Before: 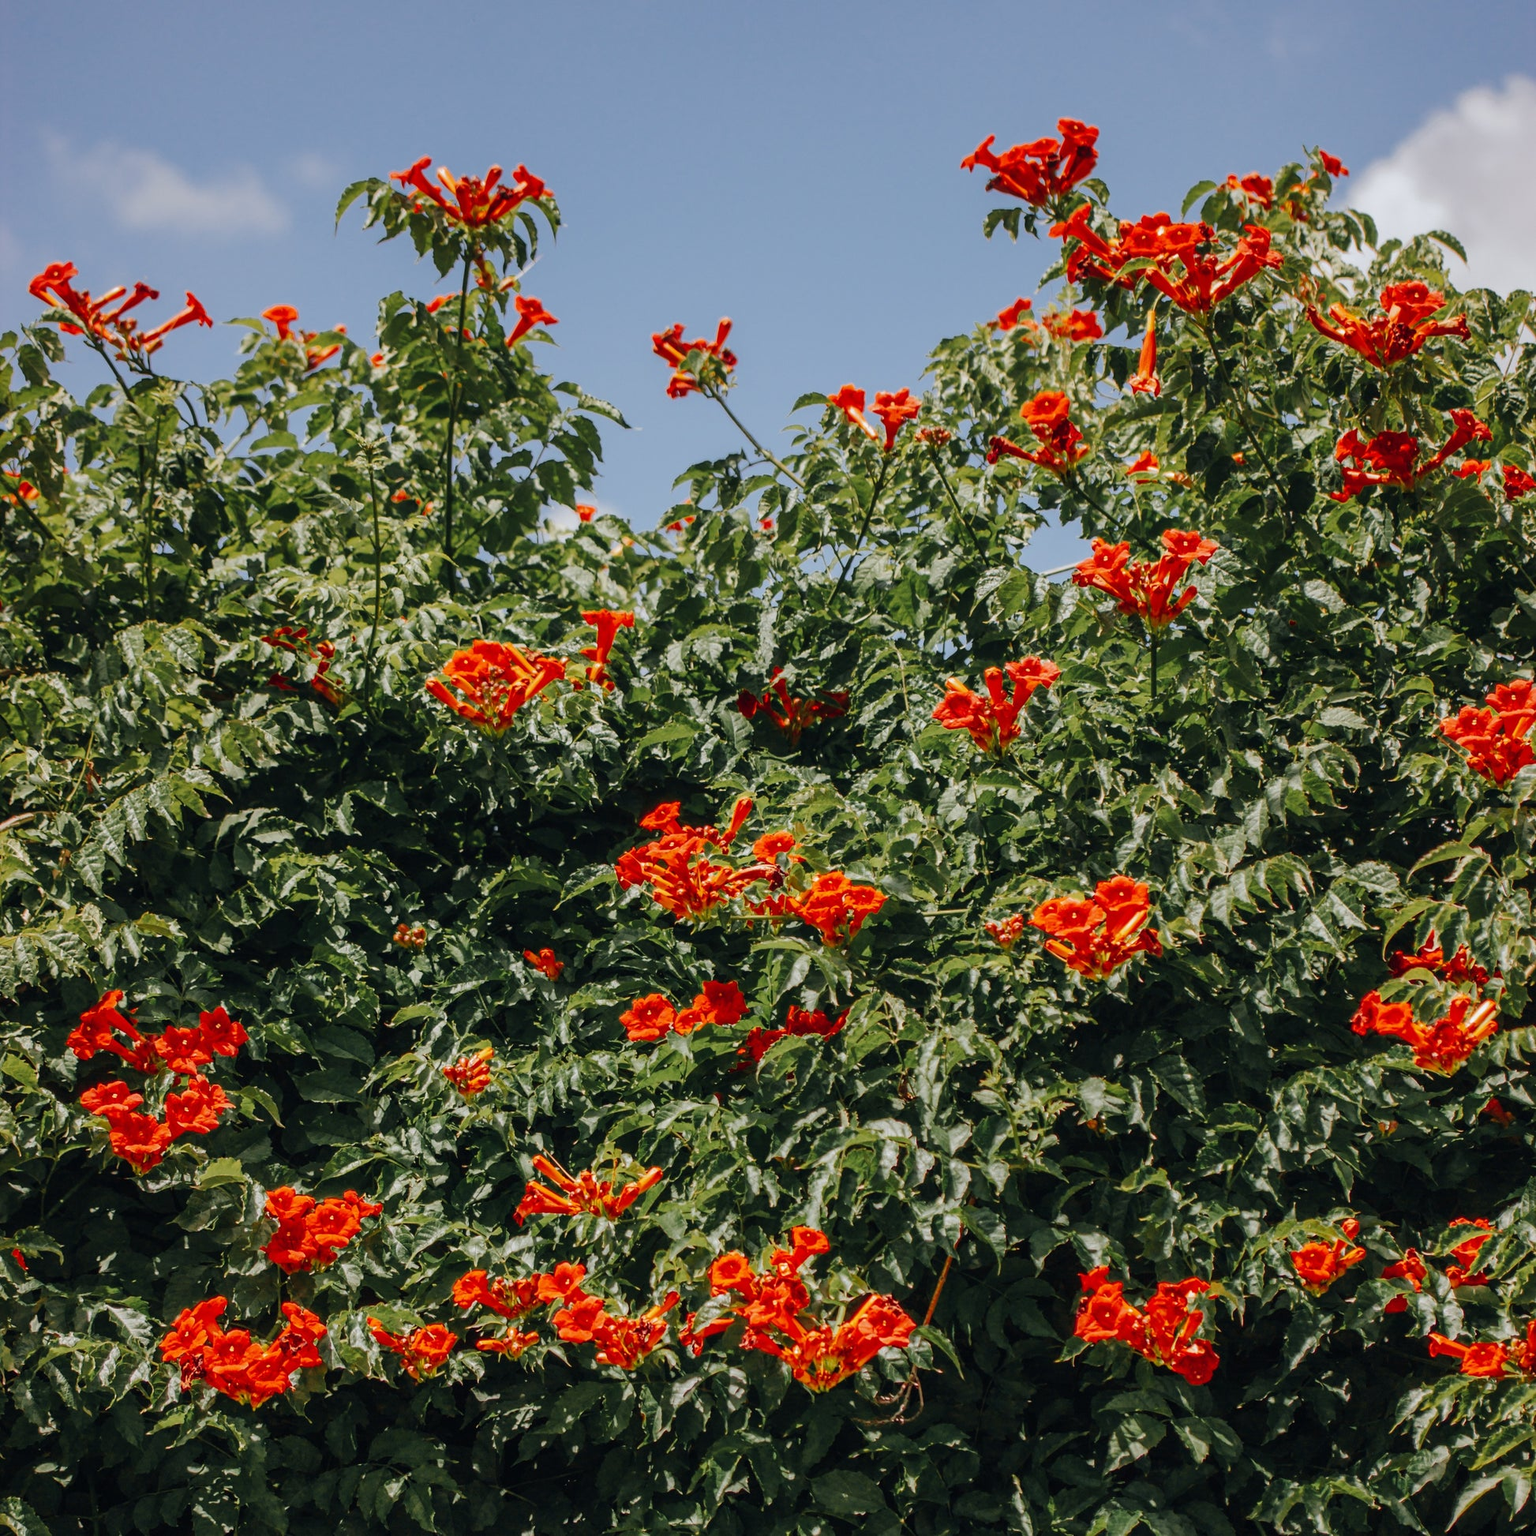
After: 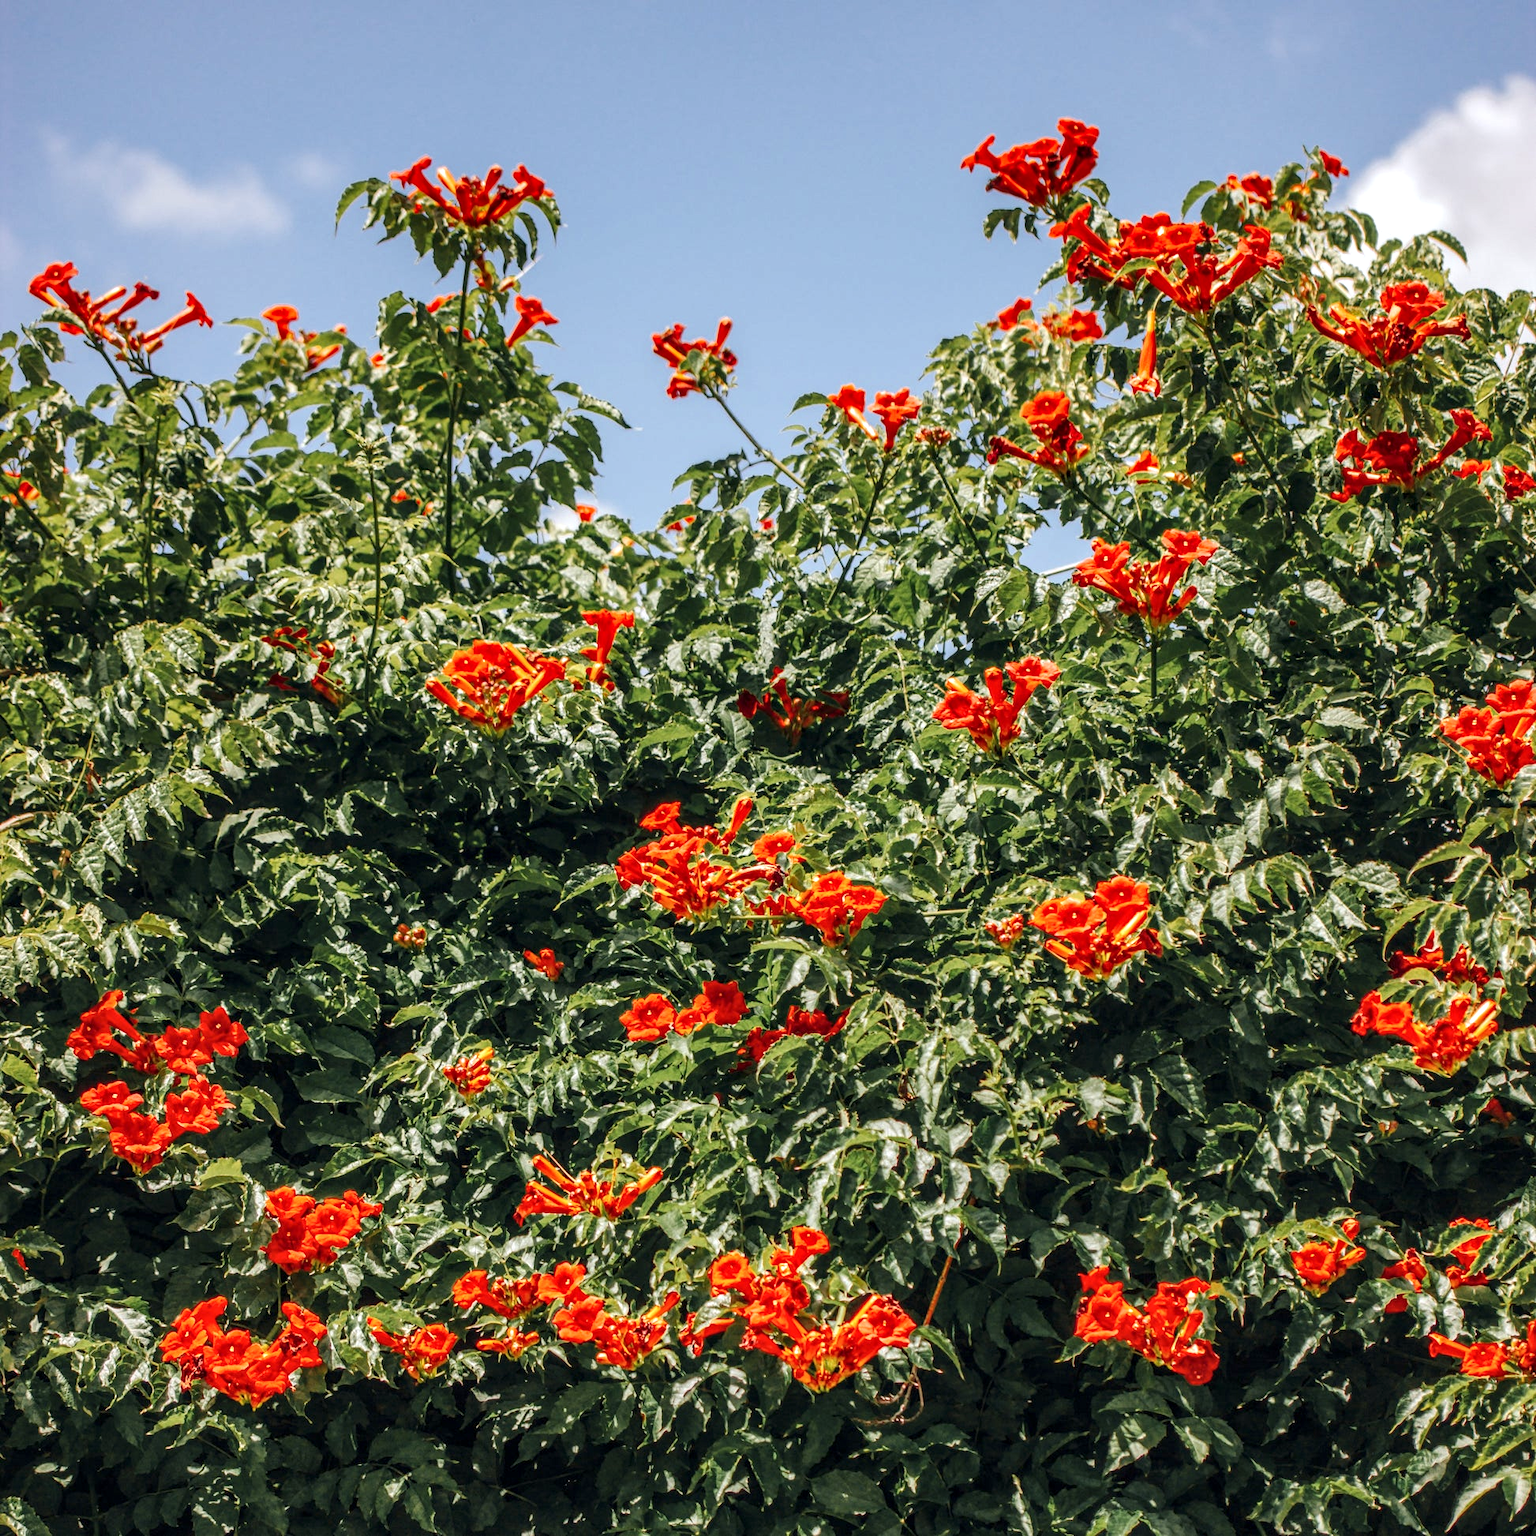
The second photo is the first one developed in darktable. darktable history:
exposure: black level correction 0, exposure 0.5 EV, compensate highlight preservation false
local contrast: detail 130%
